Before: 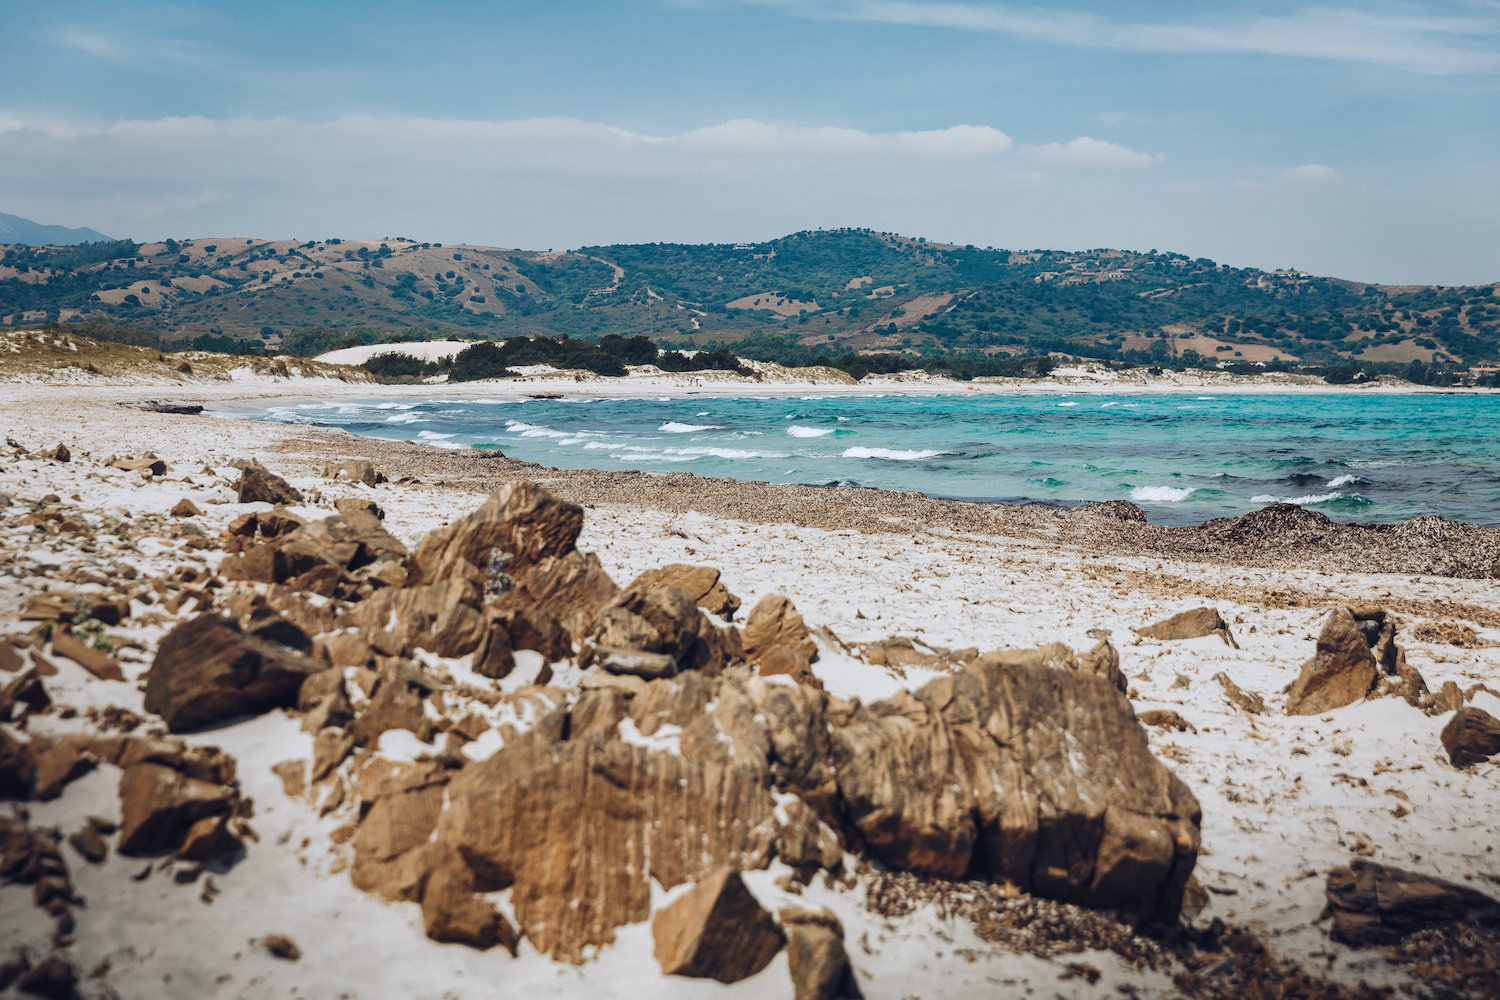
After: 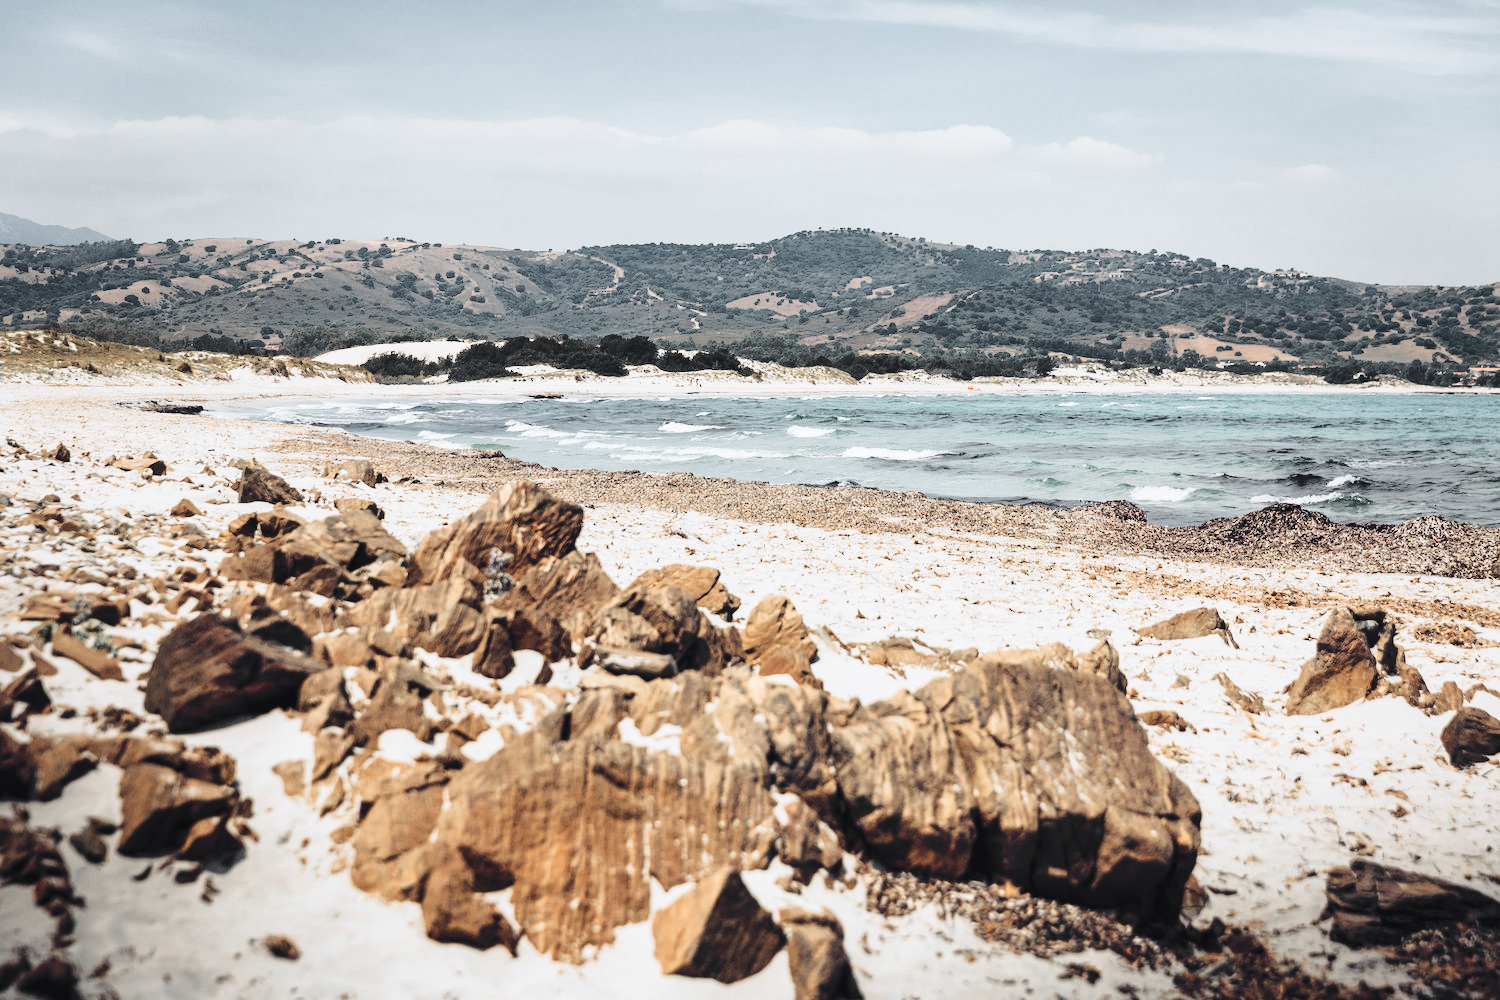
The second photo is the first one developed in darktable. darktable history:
color zones: curves: ch1 [(0, 0.638) (0.193, 0.442) (0.286, 0.15) (0.429, 0.14) (0.571, 0.142) (0.714, 0.154) (0.857, 0.175) (1, 0.638)]
base curve: curves: ch0 [(0, 0) (0.028, 0.03) (0.121, 0.232) (0.46, 0.748) (0.859, 0.968) (1, 1)], exposure shift 0.01
